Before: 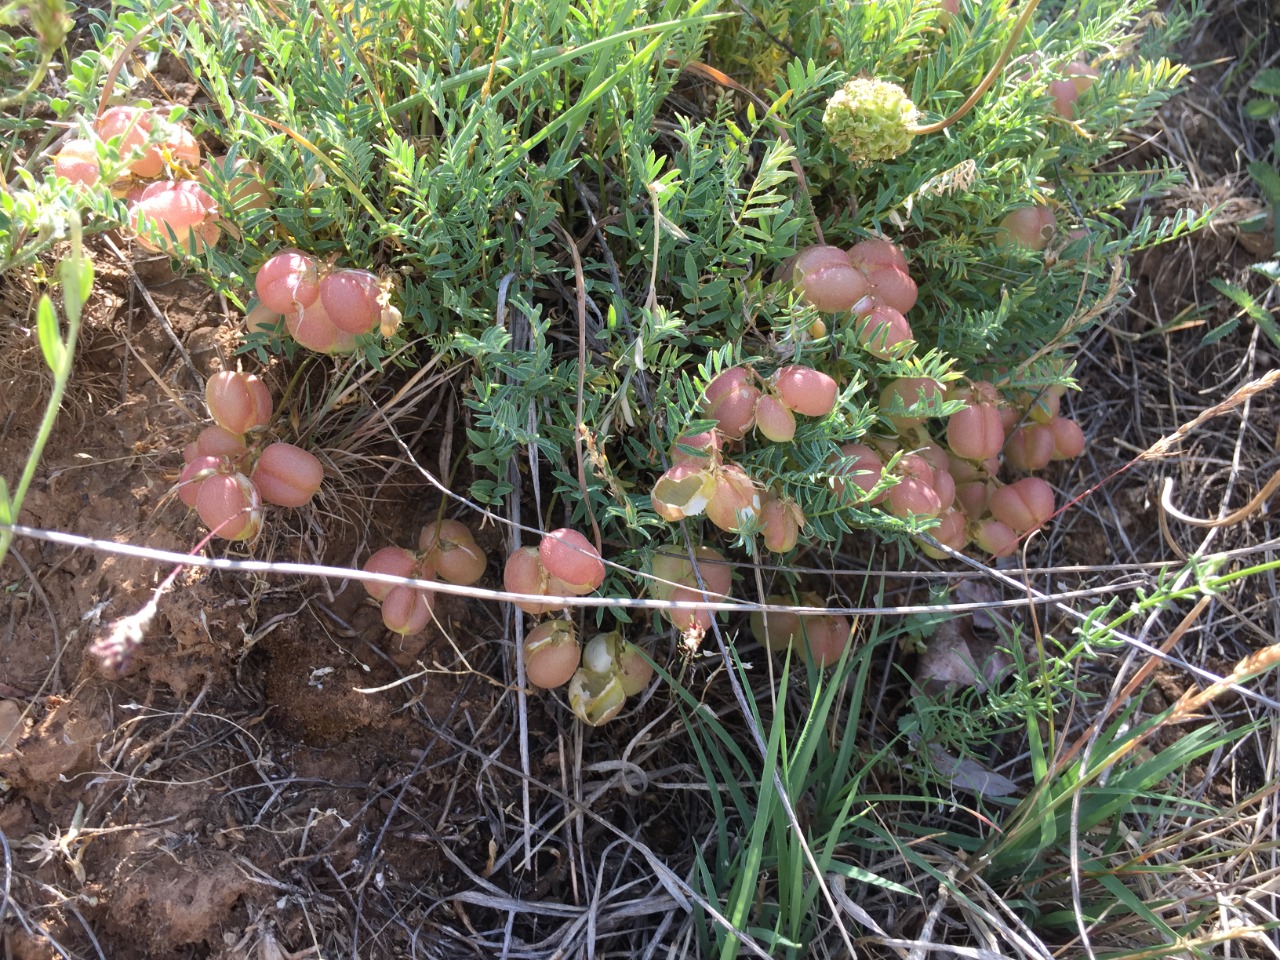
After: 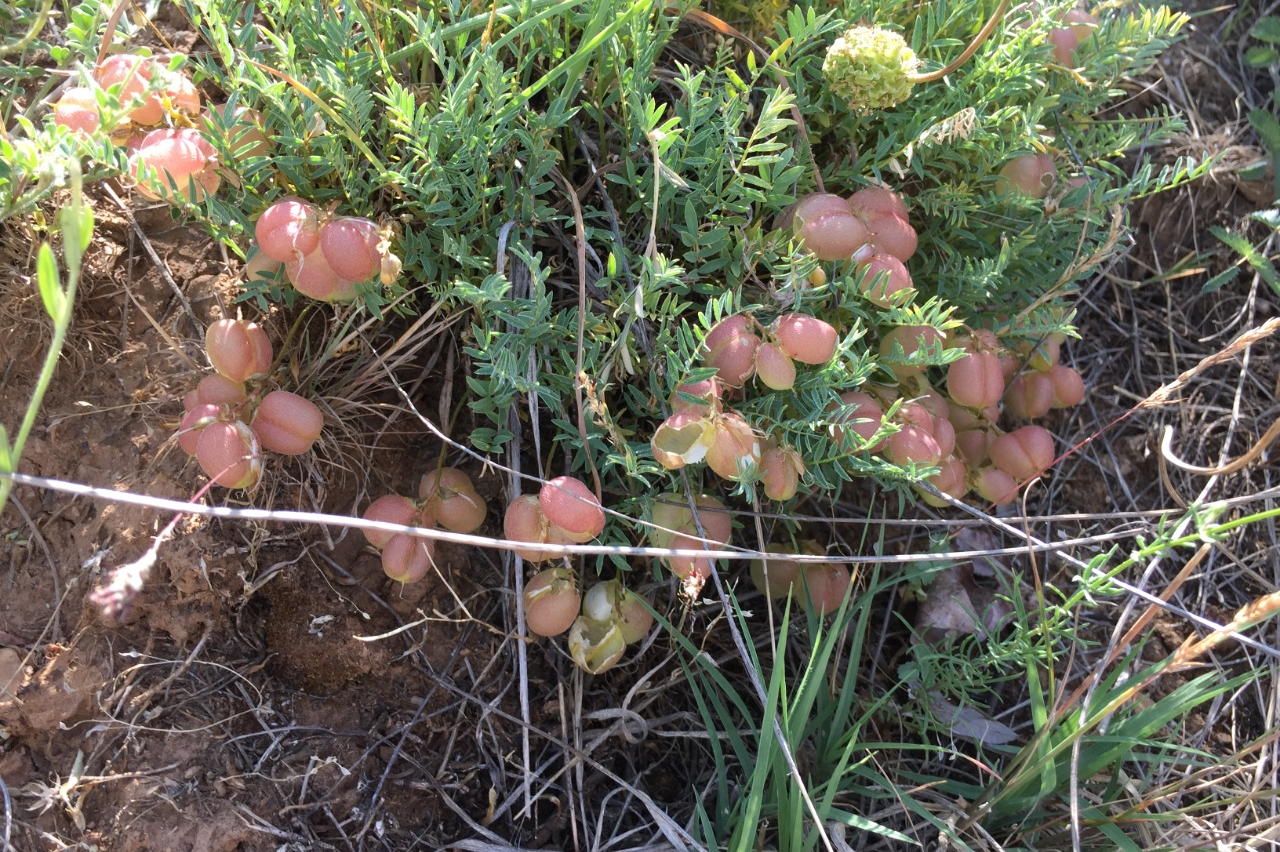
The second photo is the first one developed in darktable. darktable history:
crop and rotate: top 5.445%, bottom 5.784%
